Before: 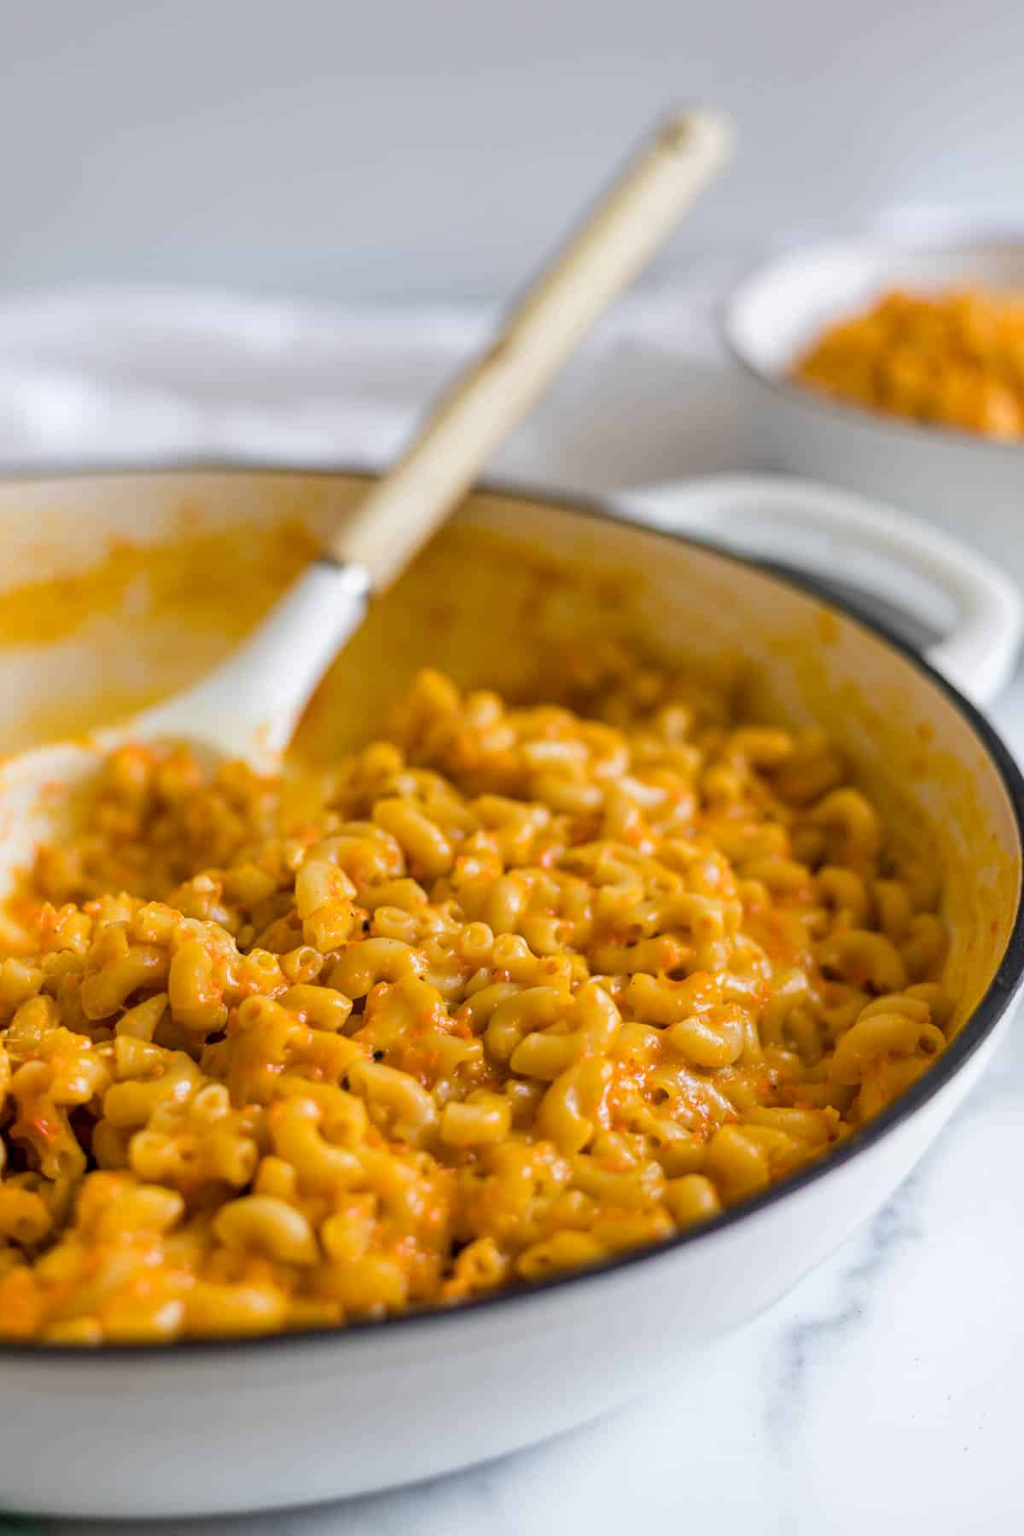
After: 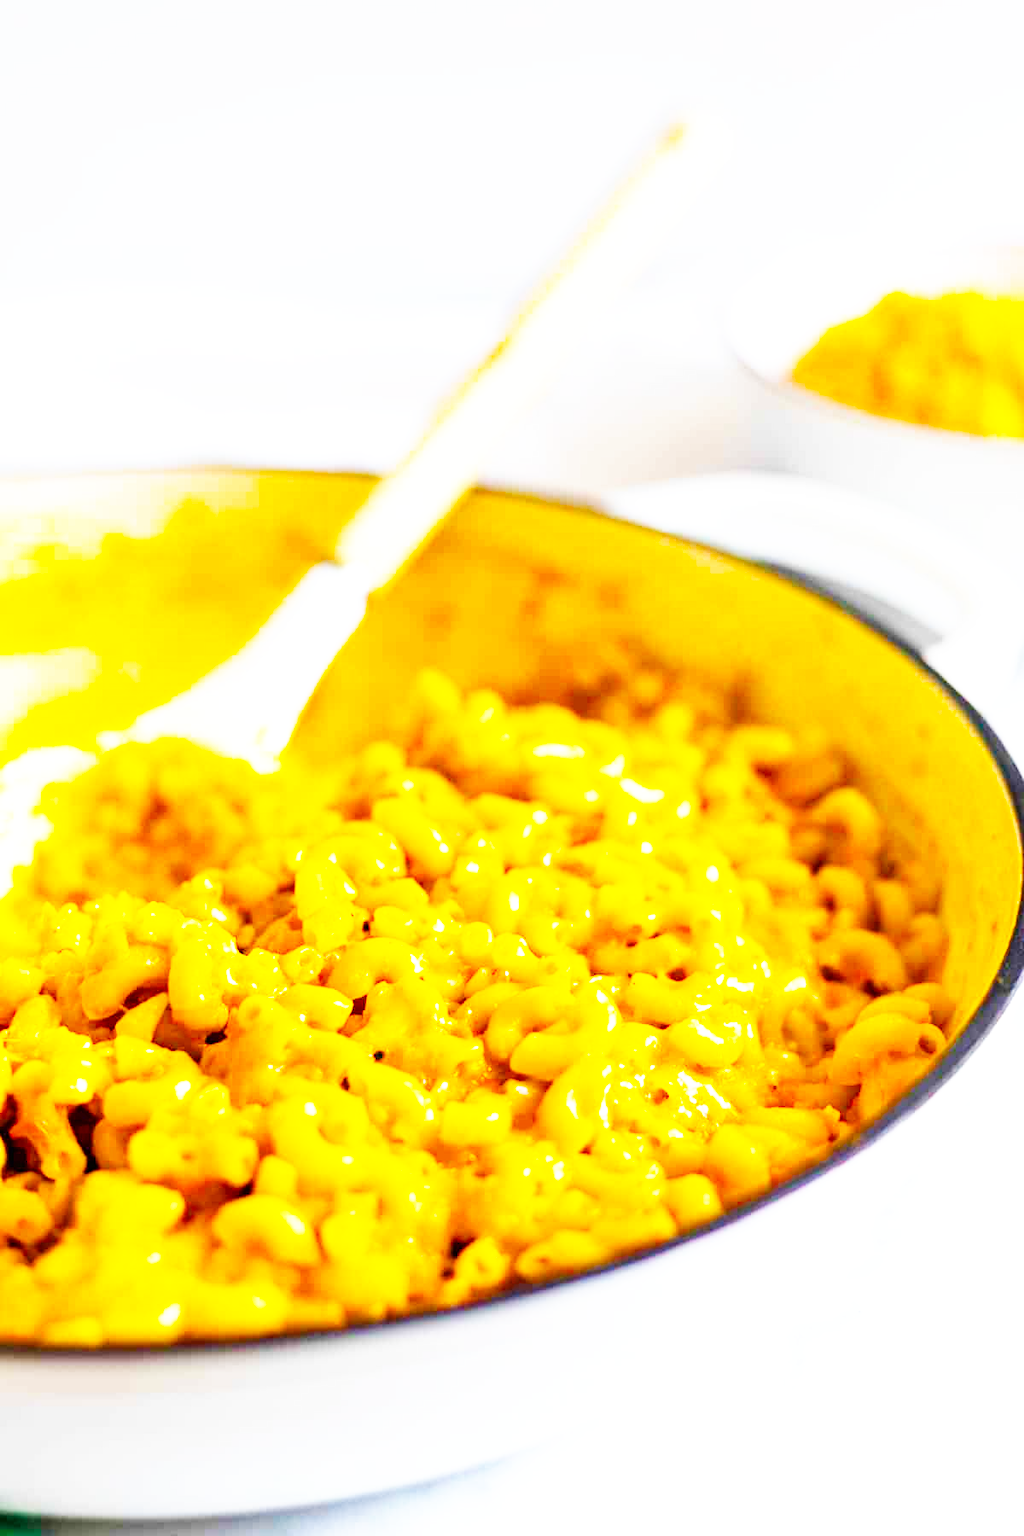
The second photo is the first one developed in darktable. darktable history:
color balance rgb: linear chroma grading › global chroma 15.146%, perceptual saturation grading › global saturation 42.642%, perceptual brilliance grading › global brilliance 24.883%, contrast -10.02%
base curve: curves: ch0 [(0, 0) (0.007, 0.004) (0.027, 0.03) (0.046, 0.07) (0.207, 0.54) (0.442, 0.872) (0.673, 0.972) (1, 1)], preserve colors none
